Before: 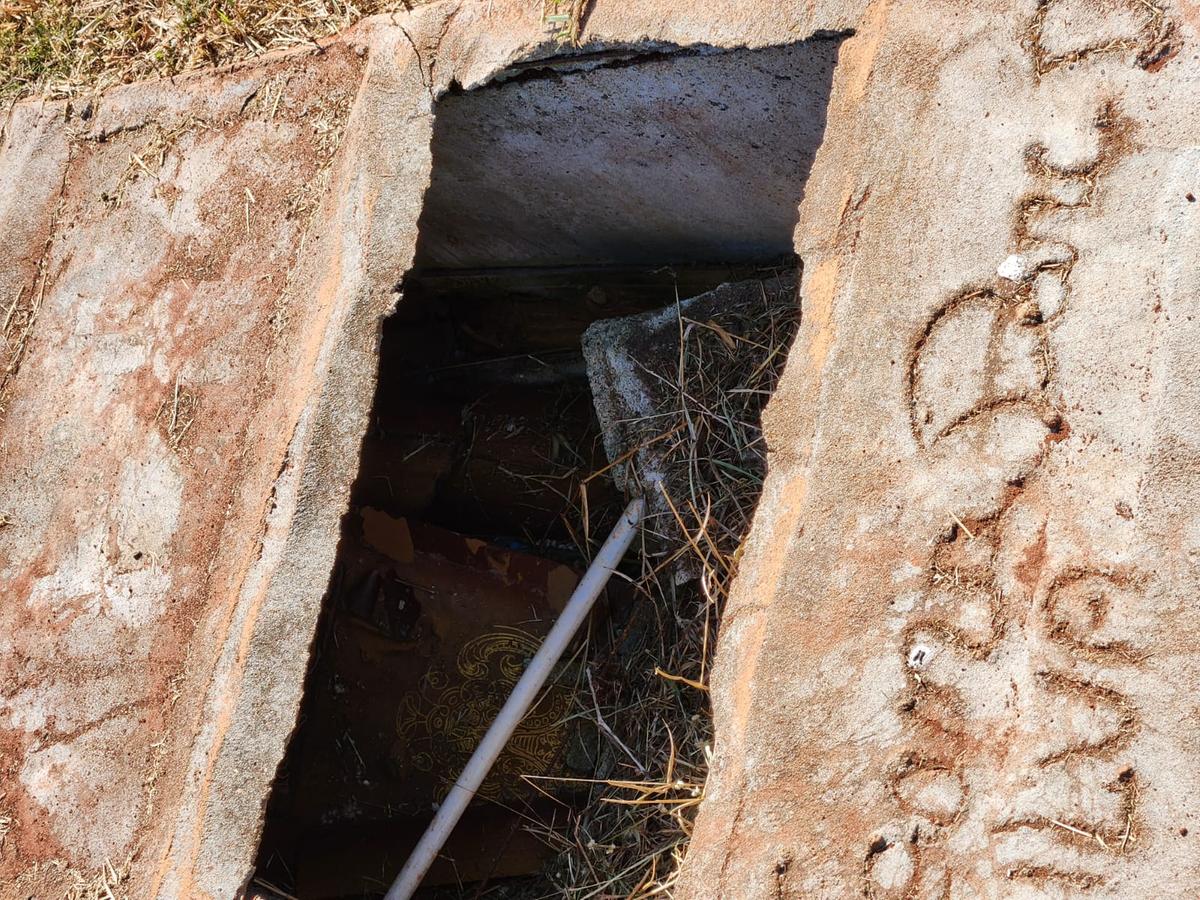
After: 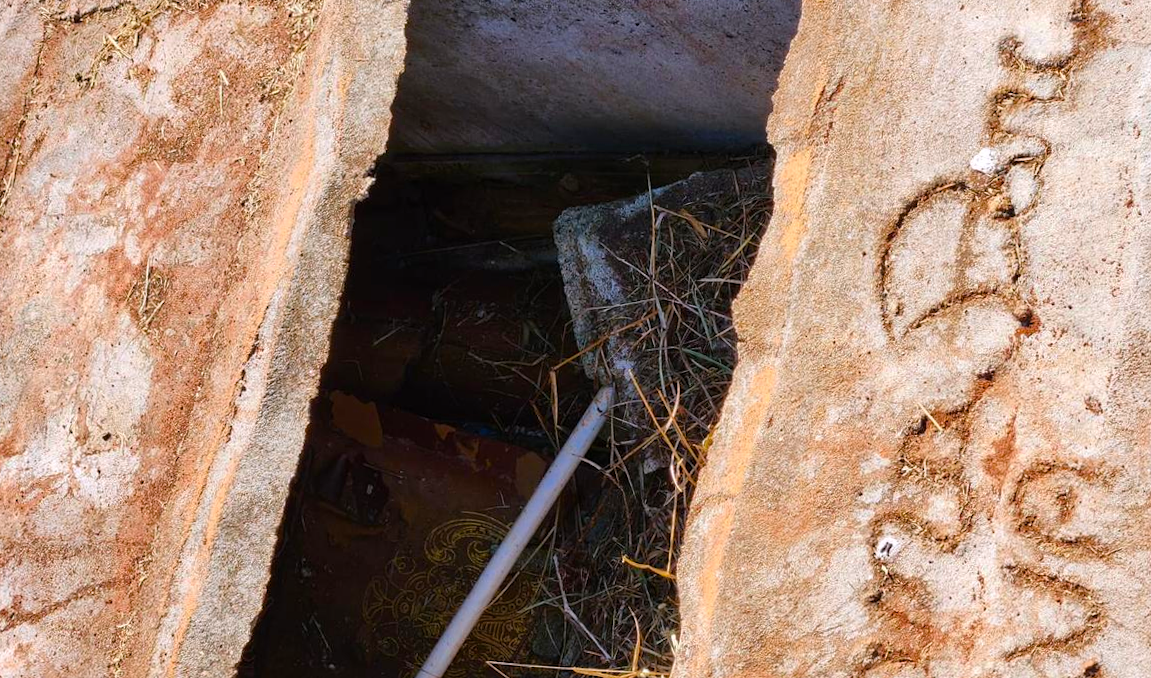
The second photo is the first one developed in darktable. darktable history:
white balance: red 1.009, blue 1.027
crop and rotate: left 2.991%, top 13.302%, right 1.981%, bottom 12.636%
color balance rgb: perceptual saturation grading › global saturation 30%, global vibrance 20%
rotate and perspective: rotation 0.8°, automatic cropping off
